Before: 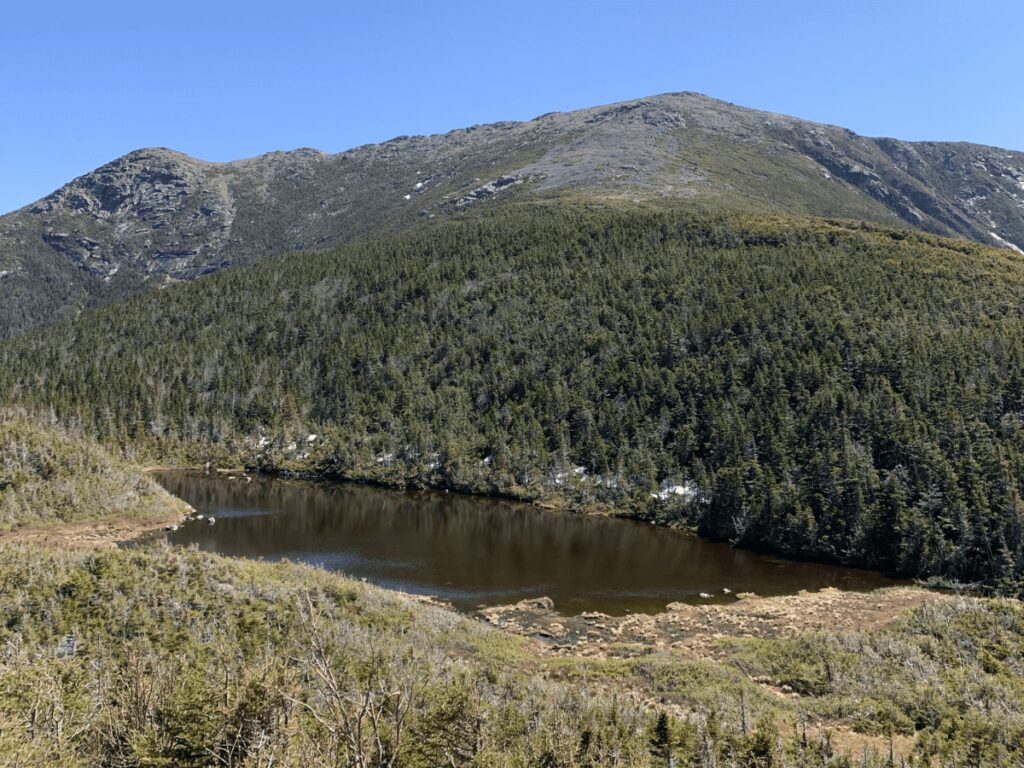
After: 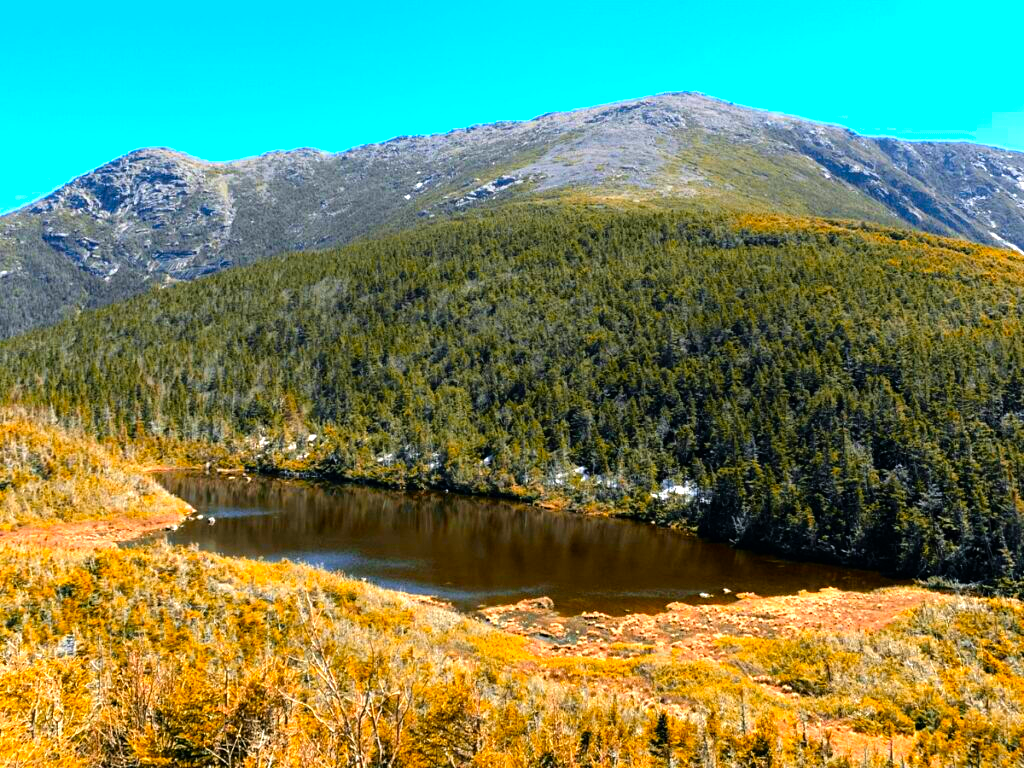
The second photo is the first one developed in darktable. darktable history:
color balance rgb: perceptual saturation grading › global saturation 29.401%, global vibrance 20%
color zones: curves: ch1 [(0.24, 0.634) (0.75, 0.5)]; ch2 [(0.253, 0.437) (0.745, 0.491)]
tone equalizer: -8 EV -1.07 EV, -7 EV -1.03 EV, -6 EV -0.893 EV, -5 EV -0.55 EV, -3 EV 0.559 EV, -2 EV 0.842 EV, -1 EV 1 EV, +0 EV 1.06 EV
contrast brightness saturation: saturation 0.52
